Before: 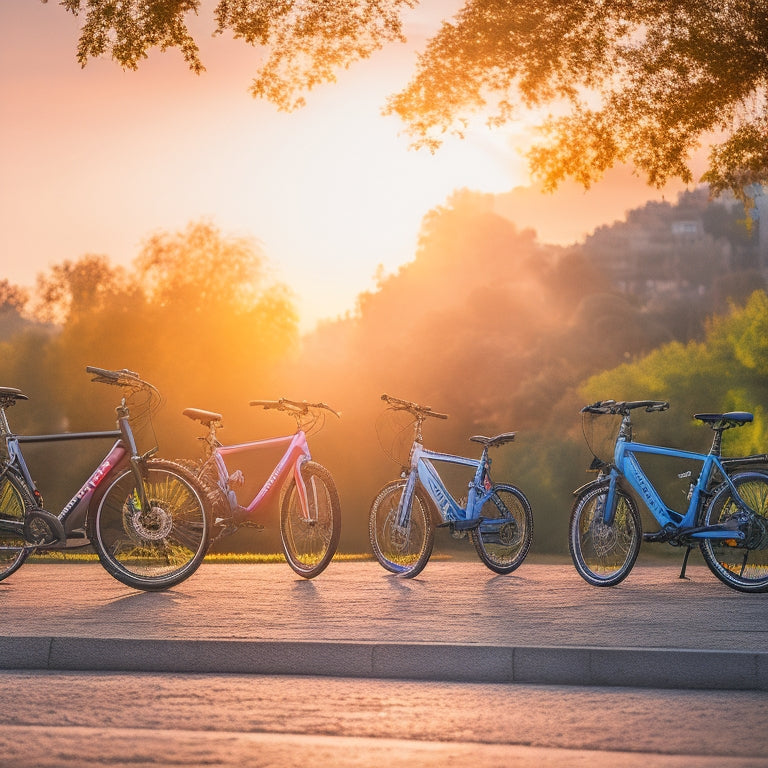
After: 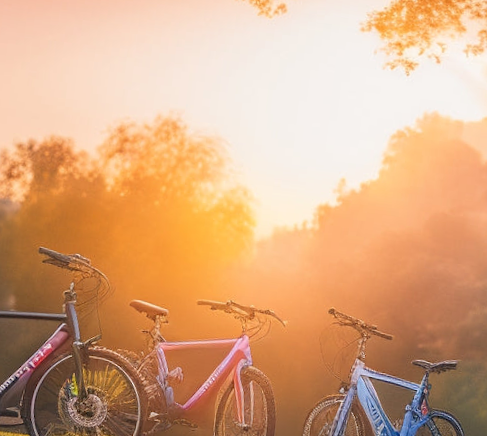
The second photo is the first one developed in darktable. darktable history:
crop and rotate: angle -6.47°, left 2.047%, top 7.071%, right 27.668%, bottom 30.056%
